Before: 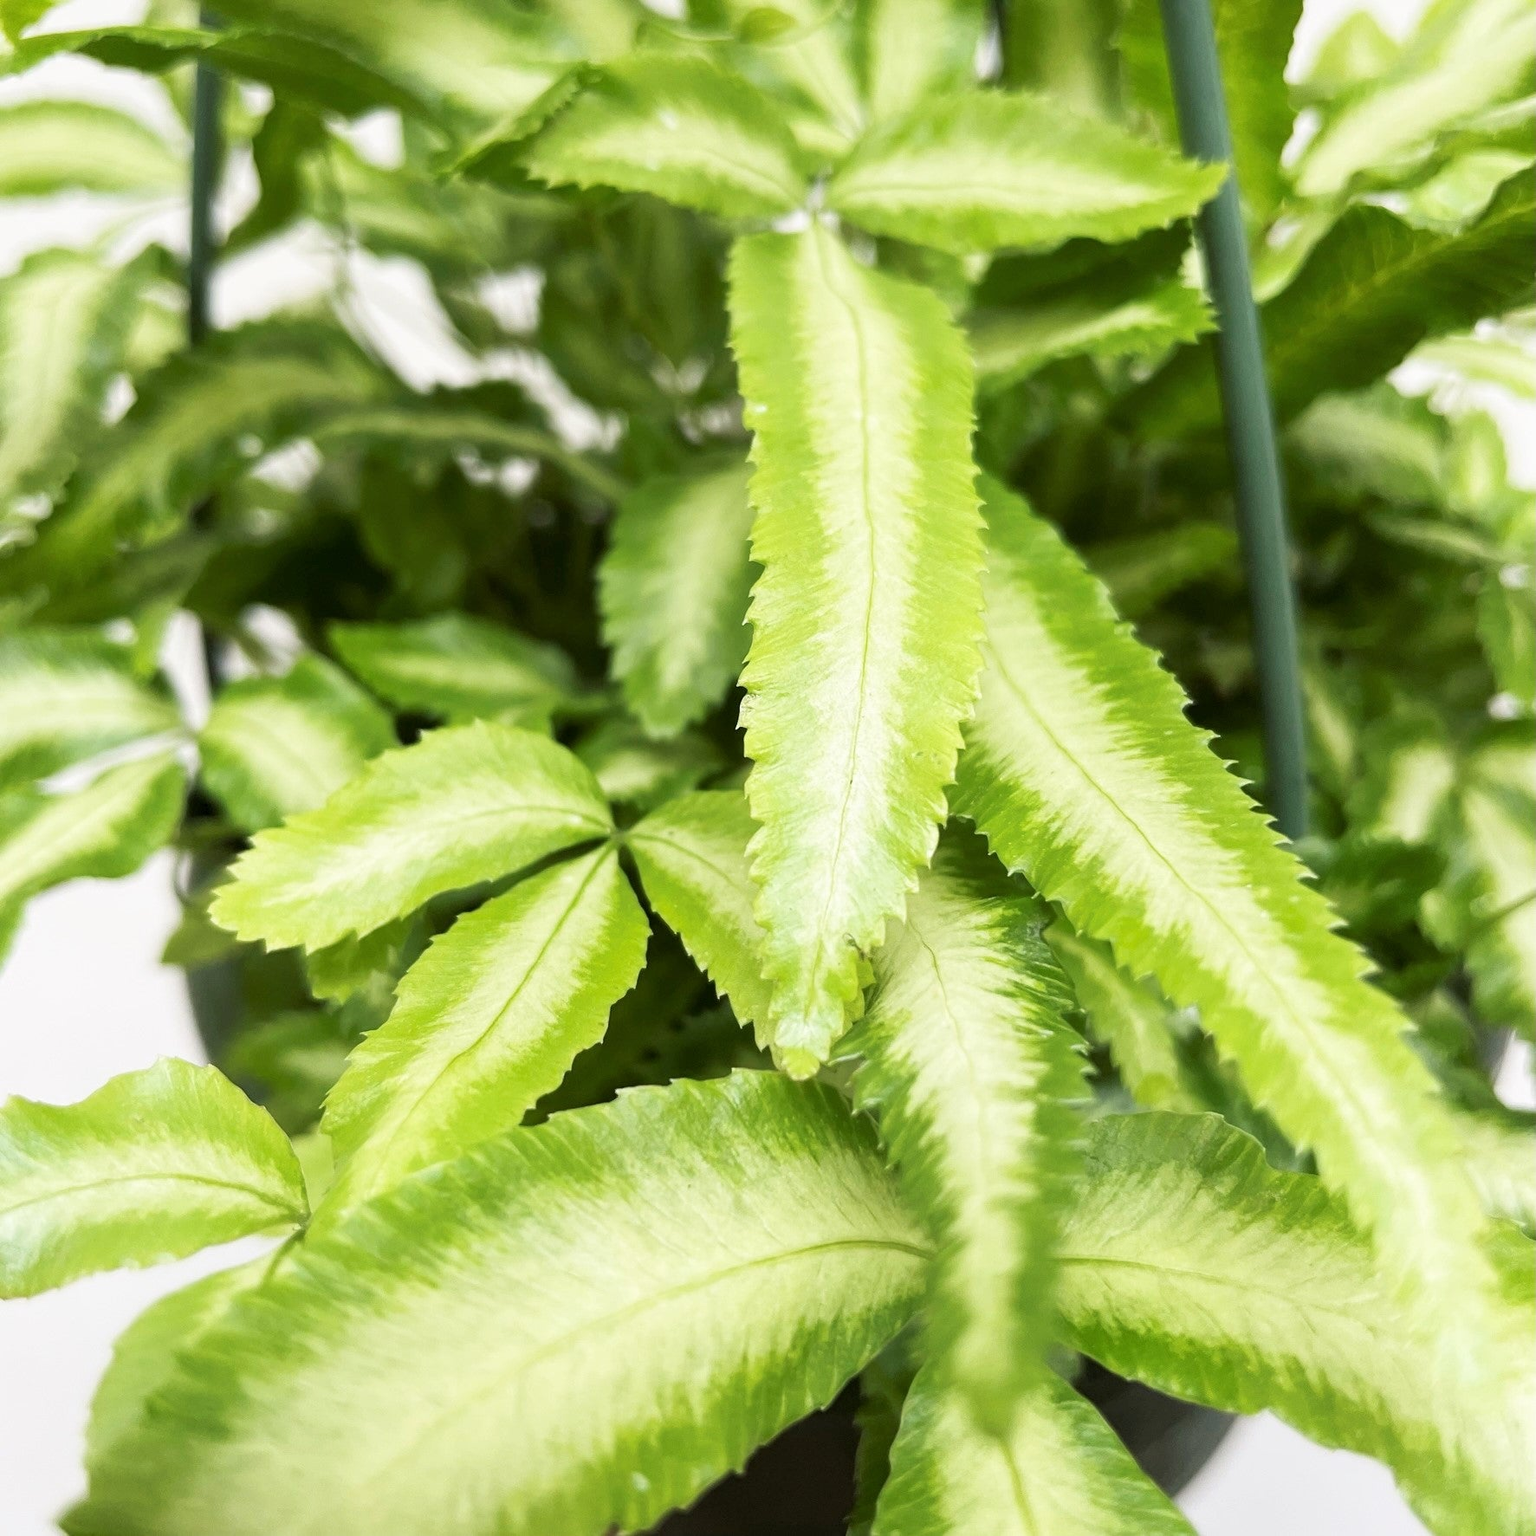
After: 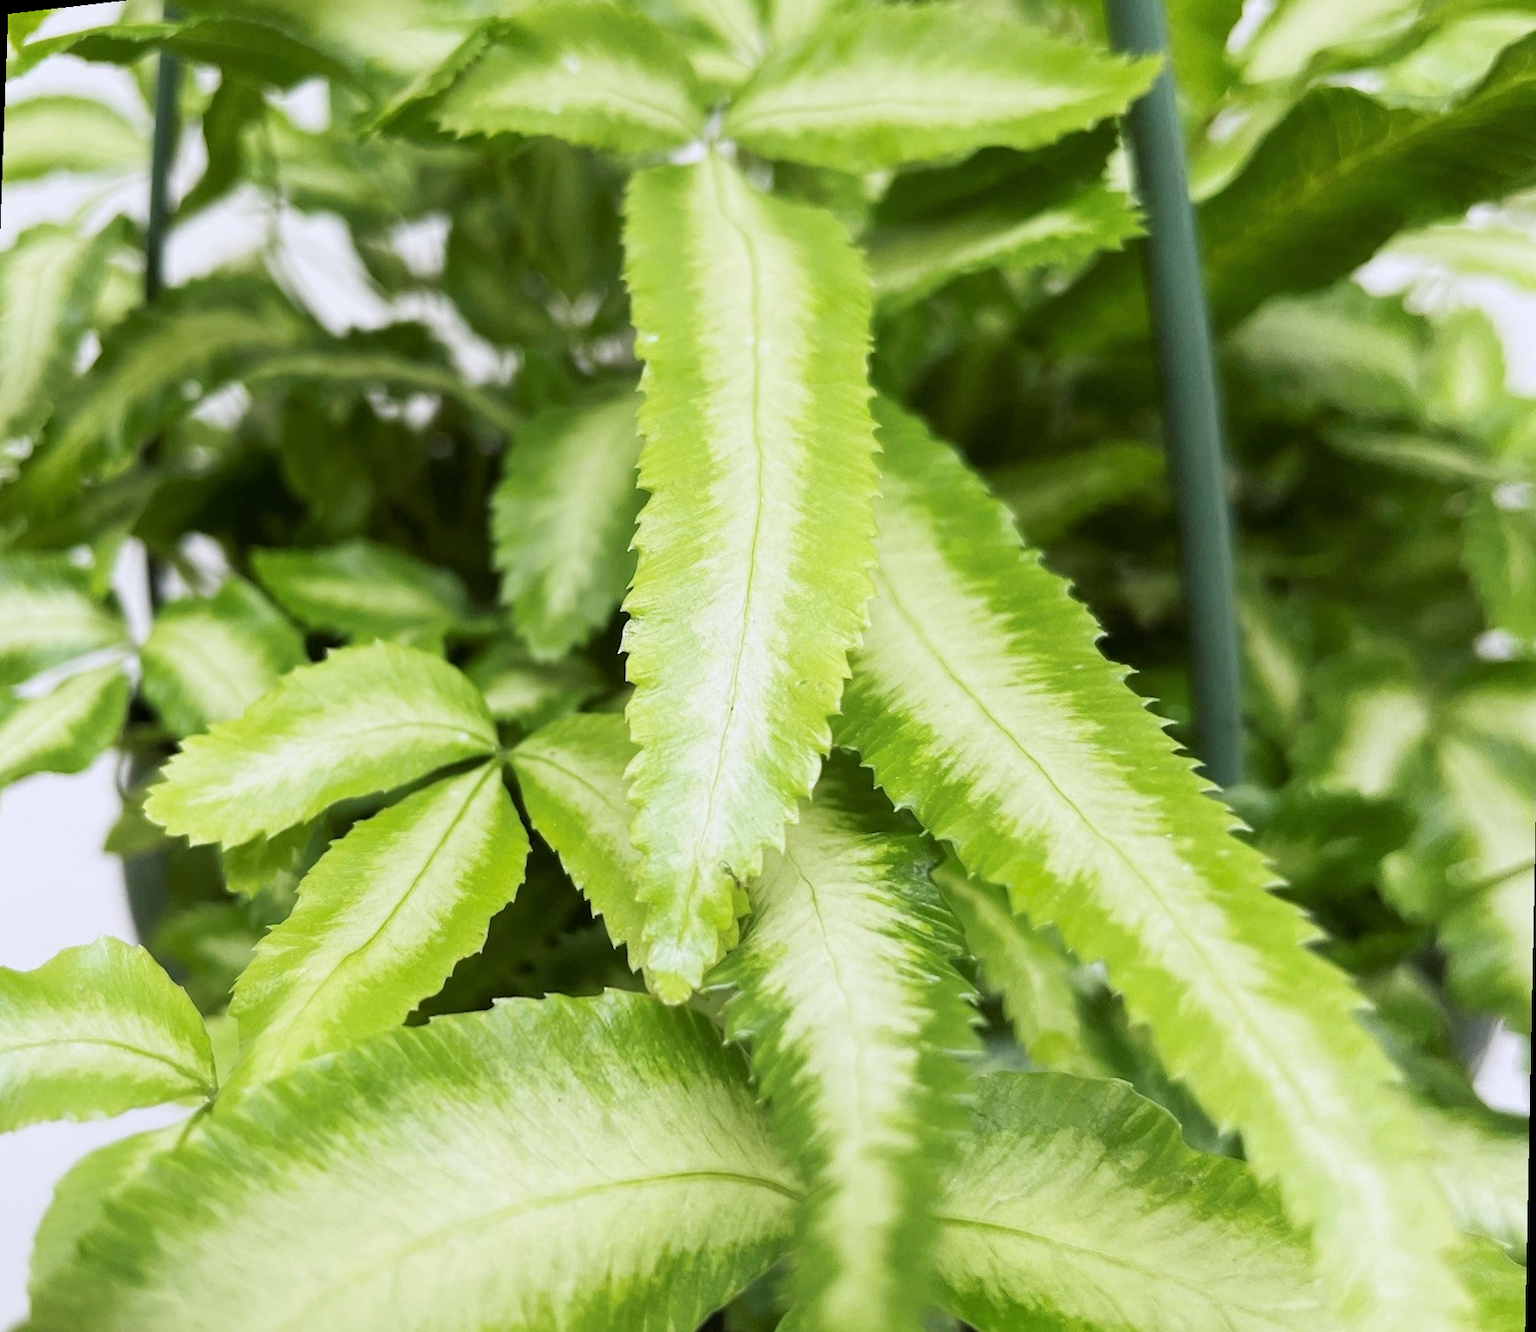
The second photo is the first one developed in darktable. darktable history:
rotate and perspective: rotation 1.69°, lens shift (vertical) -0.023, lens shift (horizontal) -0.291, crop left 0.025, crop right 0.988, crop top 0.092, crop bottom 0.842
exposure: exposure -0.153 EV, compensate highlight preservation false
white balance: red 0.984, blue 1.059
